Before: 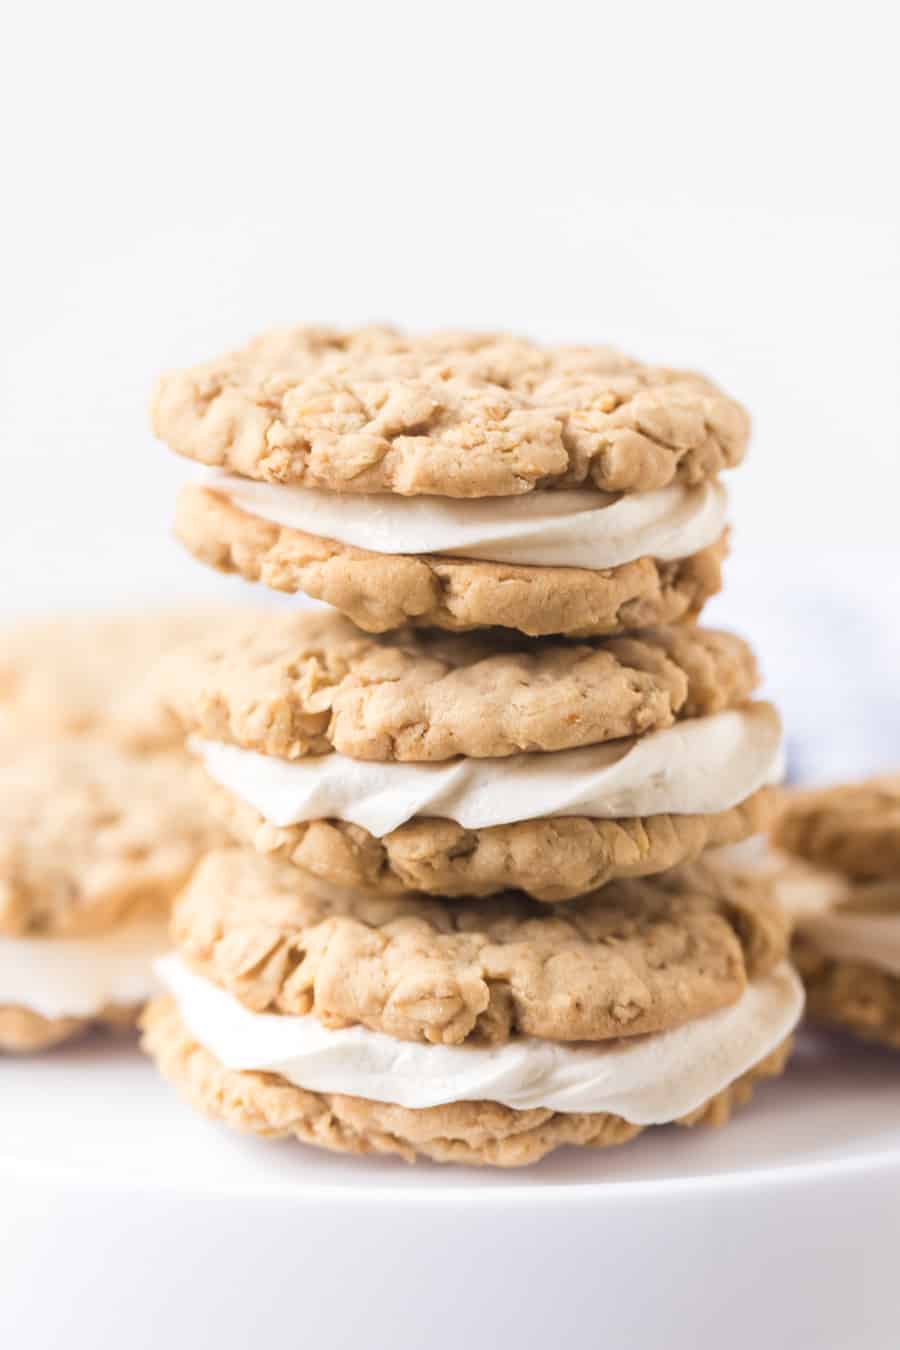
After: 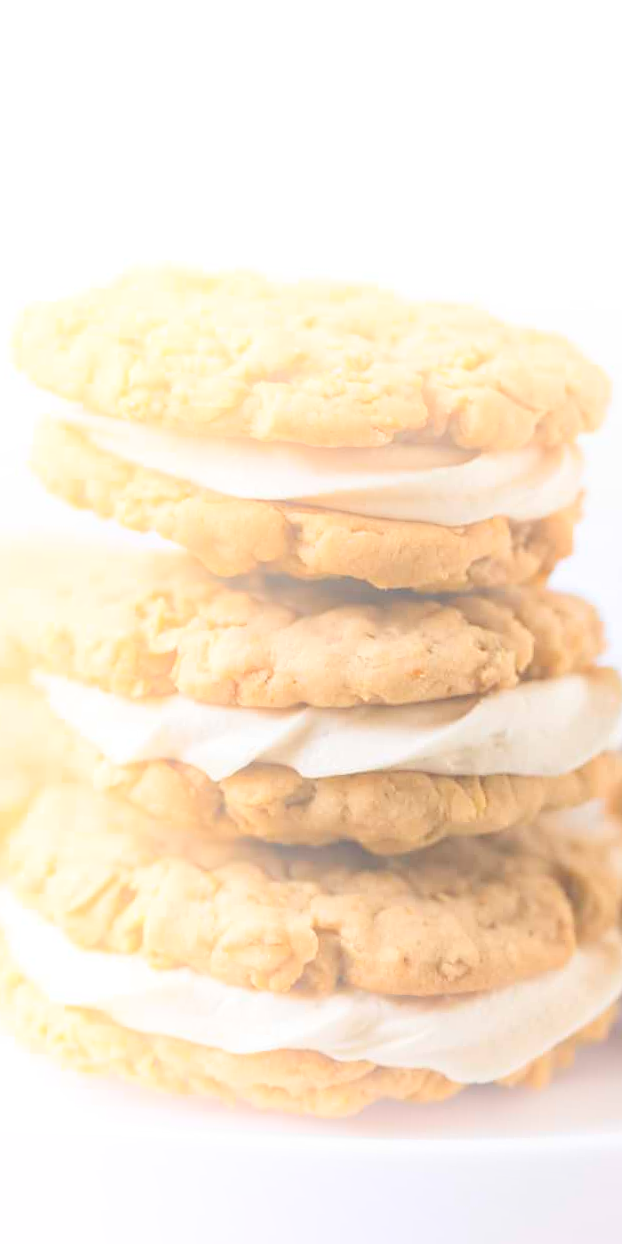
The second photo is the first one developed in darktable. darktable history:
crop and rotate: angle -3.27°, left 14.277%, top 0.028%, right 10.766%, bottom 0.028%
sharpen: radius 1
bloom: size 38%, threshold 95%, strength 30%
